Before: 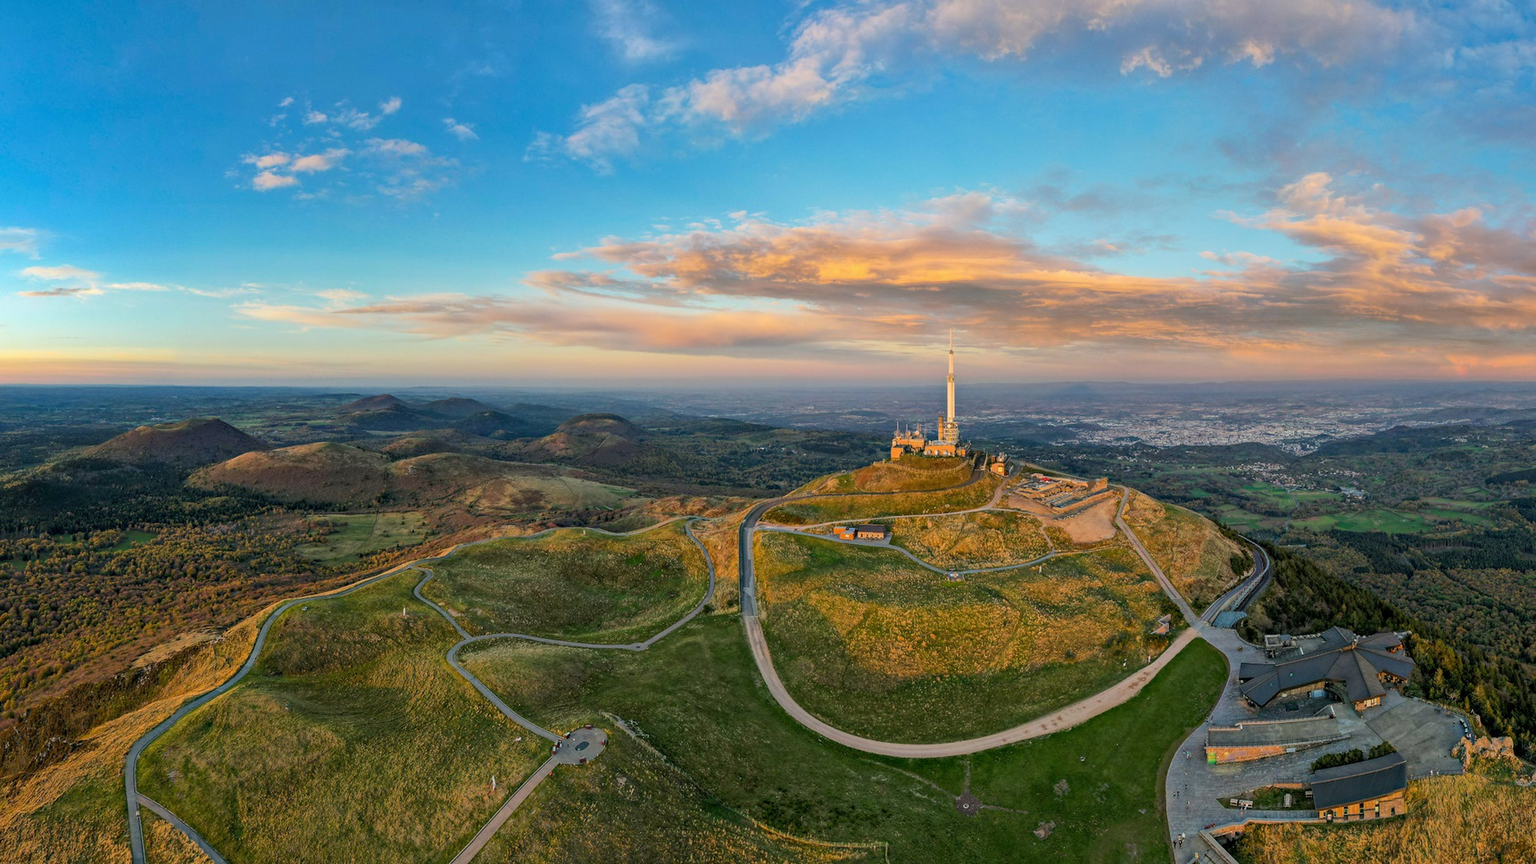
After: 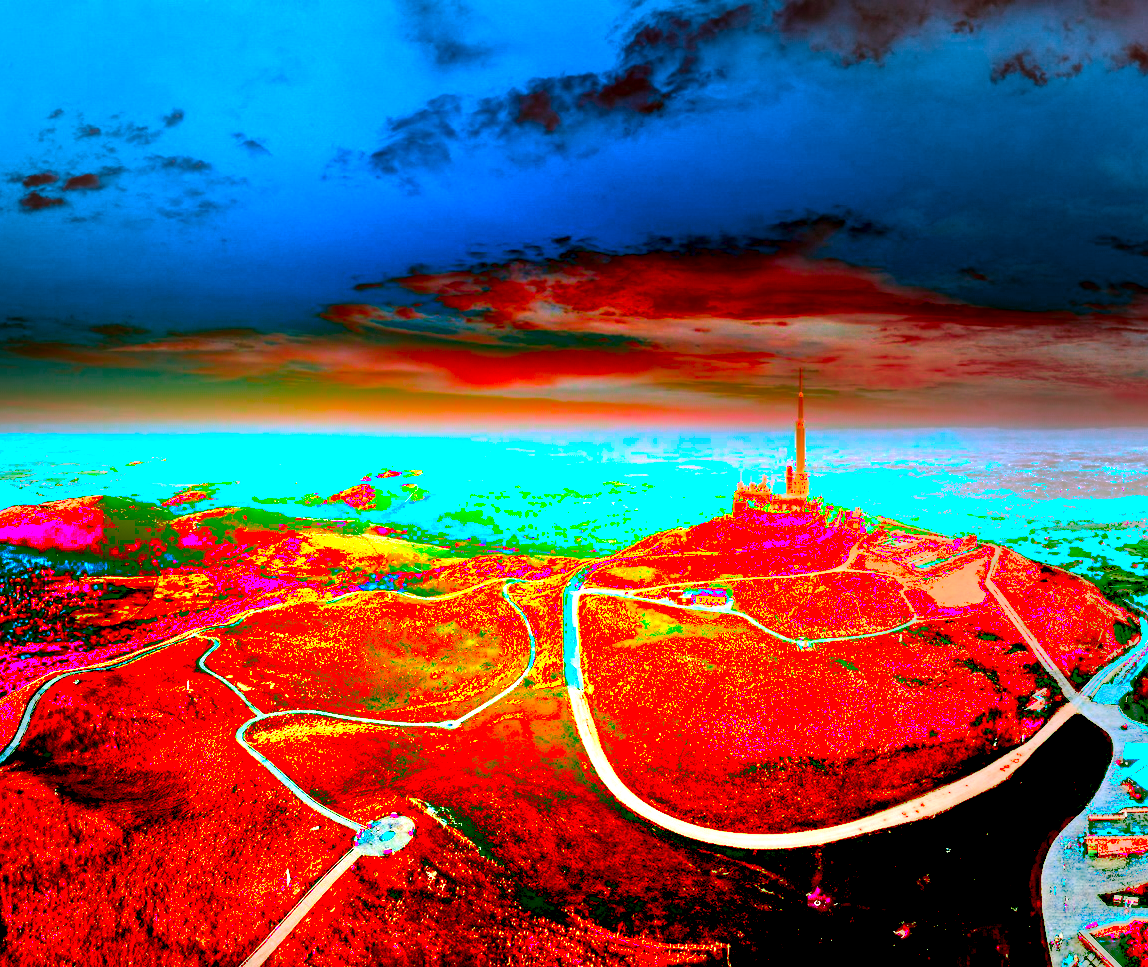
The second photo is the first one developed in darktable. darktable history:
crop and rotate: left 15.446%, right 17.836%
local contrast: shadows 94%
bloom: on, module defaults
tone curve: curves: ch0 [(0, 0) (0.059, 0.027) (0.178, 0.105) (0.292, 0.233) (0.485, 0.472) (0.837, 0.887) (1, 0.983)]; ch1 [(0, 0) (0.23, 0.166) (0.34, 0.298) (0.371, 0.334) (0.435, 0.413) (0.477, 0.469) (0.499, 0.498) (0.534, 0.551) (0.56, 0.585) (0.754, 0.801) (1, 1)]; ch2 [(0, 0) (0.431, 0.414) (0.498, 0.503) (0.524, 0.531) (0.568, 0.567) (0.6, 0.597) (0.65, 0.651) (0.752, 0.764) (1, 1)], color space Lab, independent channels, preserve colors none
exposure: black level correction 0.1, exposure 3 EV, compensate highlight preservation false
vignetting: fall-off start 33.76%, fall-off radius 64.94%, brightness -0.575, center (-0.12, -0.002), width/height ratio 0.959
